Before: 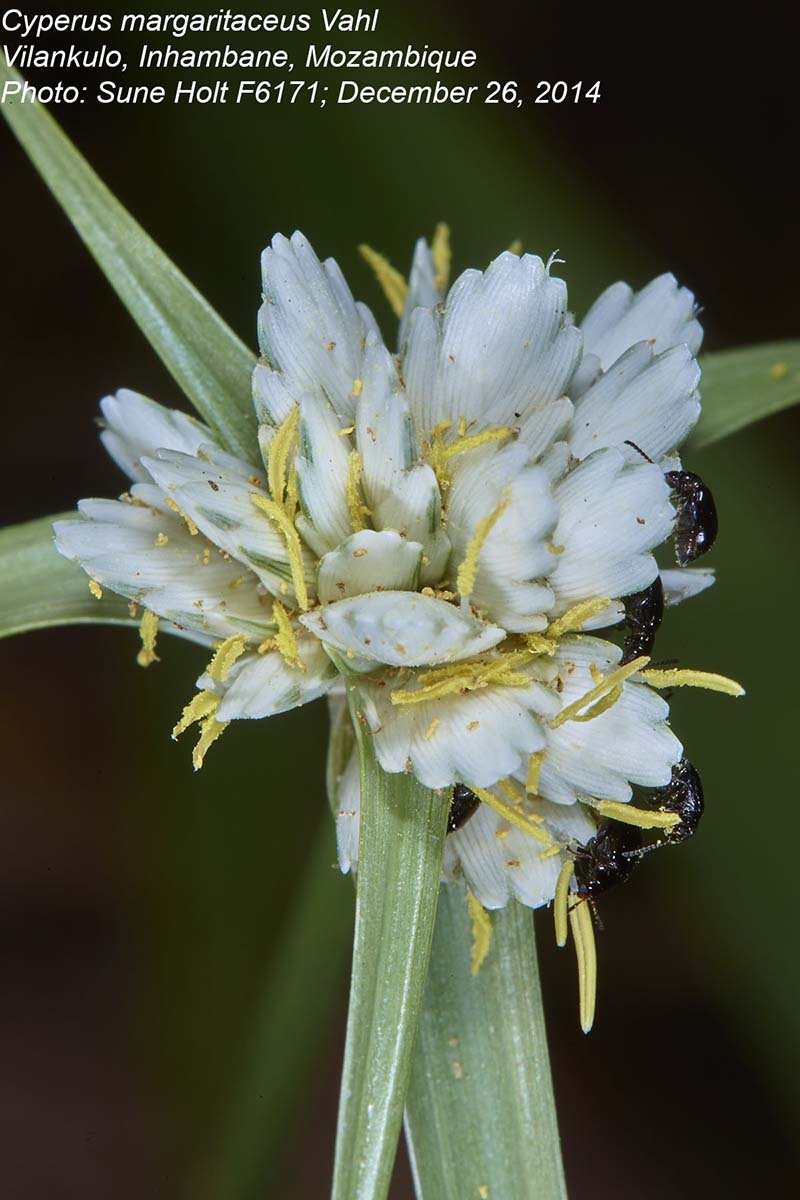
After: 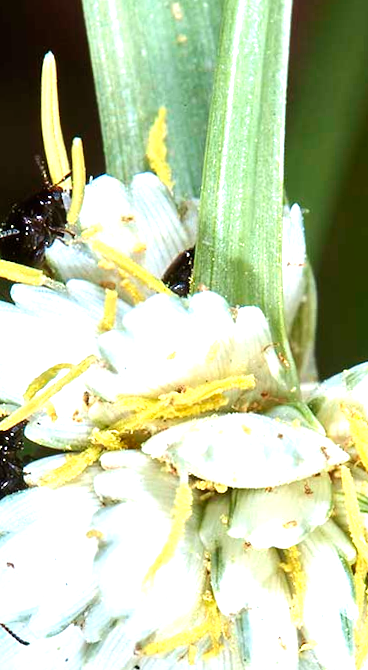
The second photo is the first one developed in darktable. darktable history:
orientation "rotate by 180 degrees": orientation rotate 180°
rotate and perspective: rotation -1.75°, automatic cropping off
exposure: exposure 1.061 EV
tone equalizer "contrast tone curve: soft": -8 EV -0.417 EV, -7 EV -0.389 EV, -6 EV -0.333 EV, -5 EV -0.222 EV, -3 EV 0.222 EV, -2 EV 0.333 EV, -1 EV 0.389 EV, +0 EV 0.417 EV, edges refinement/feathering 500, mask exposure compensation -1.57 EV, preserve details no
crop: left 20.248%, top 10.86%, right 35.675%, bottom 34.321%
